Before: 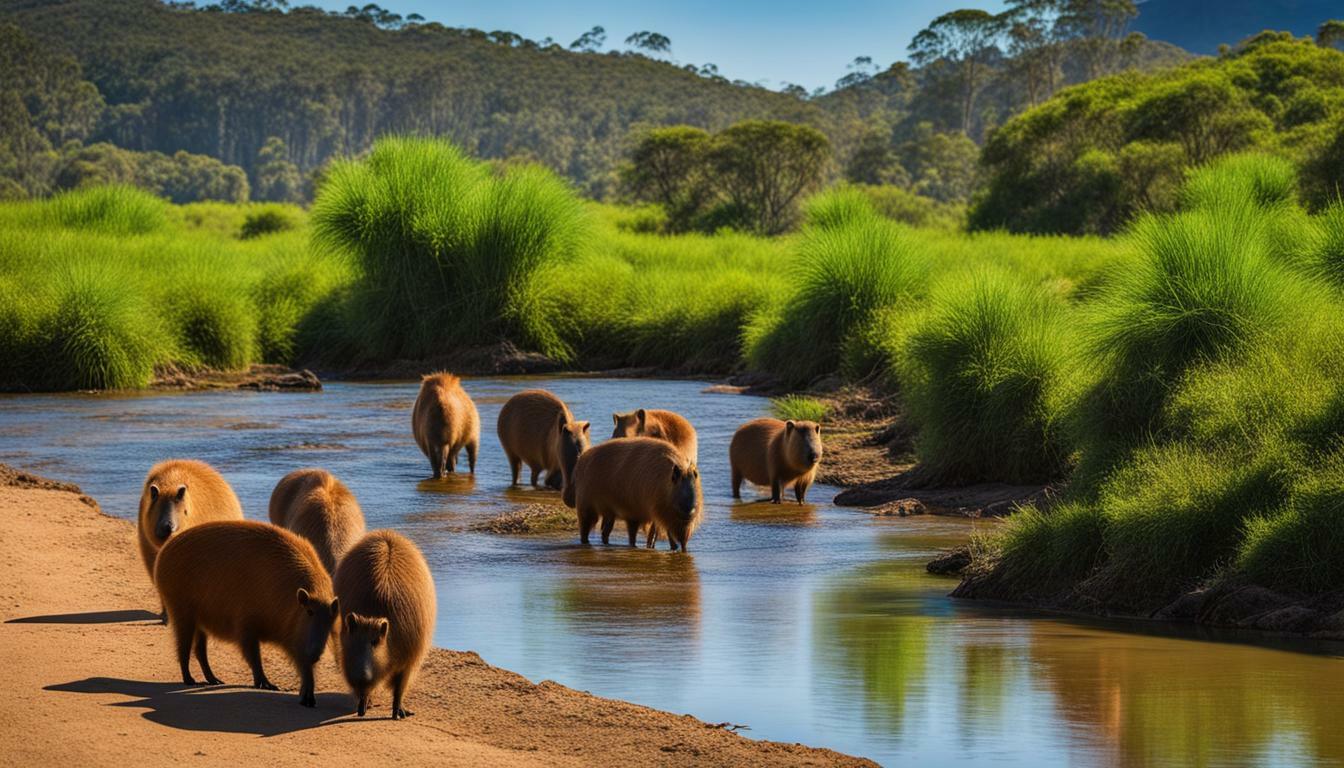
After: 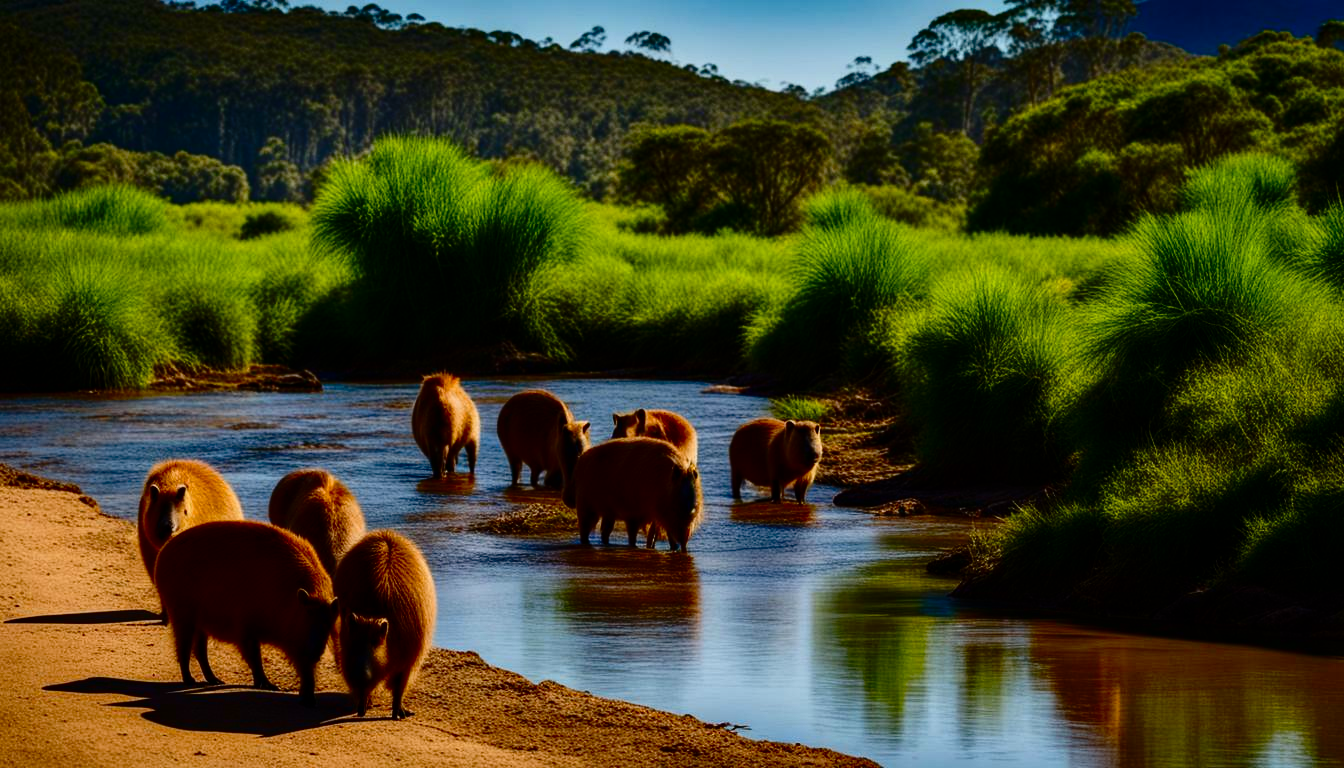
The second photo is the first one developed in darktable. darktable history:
base curve: curves: ch0 [(0, 0) (0.073, 0.04) (0.157, 0.139) (0.492, 0.492) (0.758, 0.758) (1, 1)], preserve colors none
contrast brightness saturation: contrast 0.188, brightness -0.232, saturation 0.118
